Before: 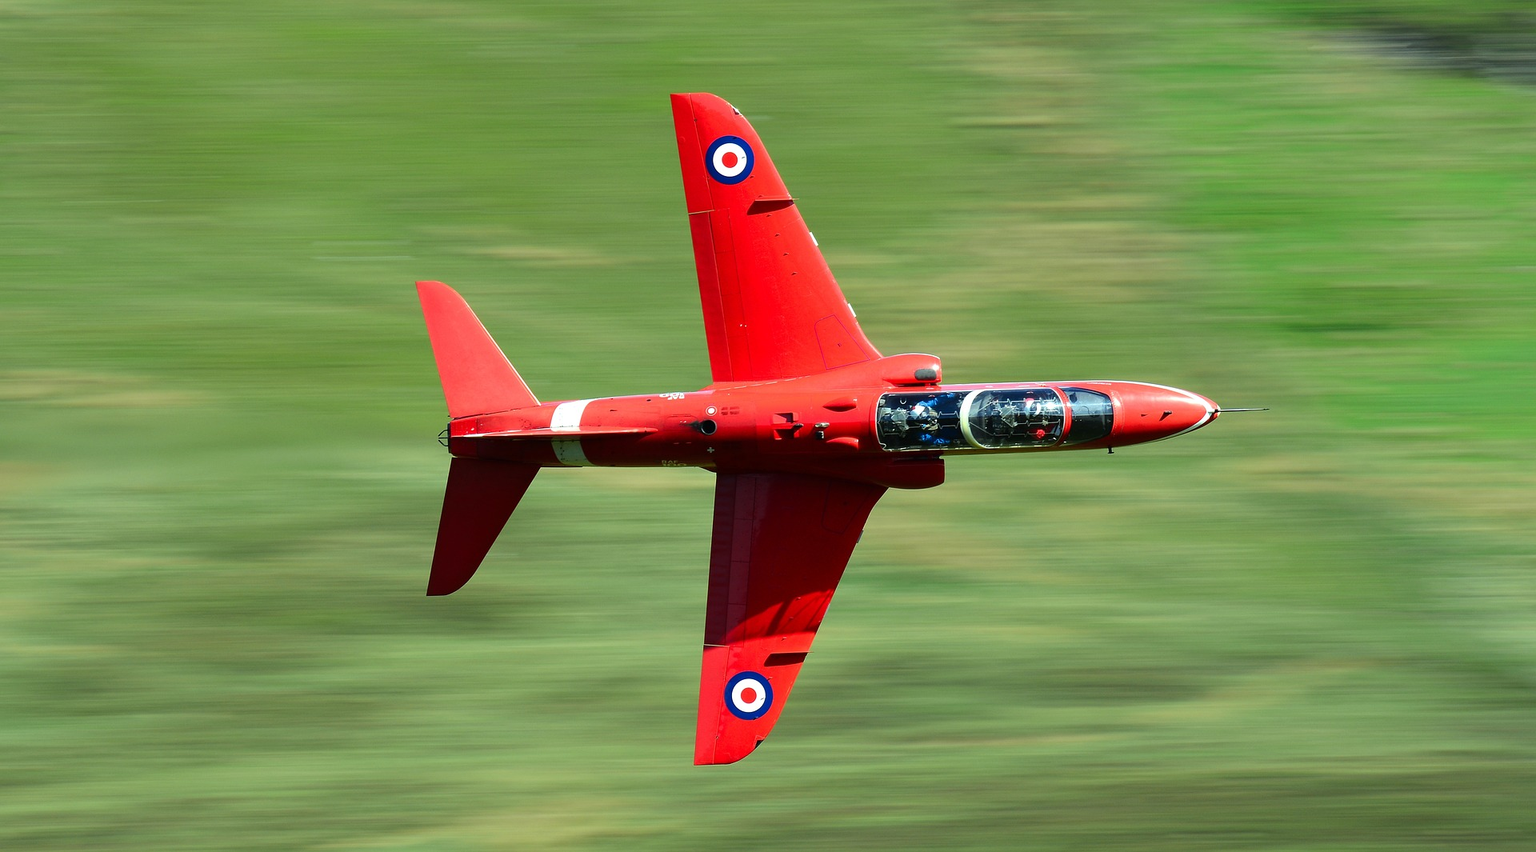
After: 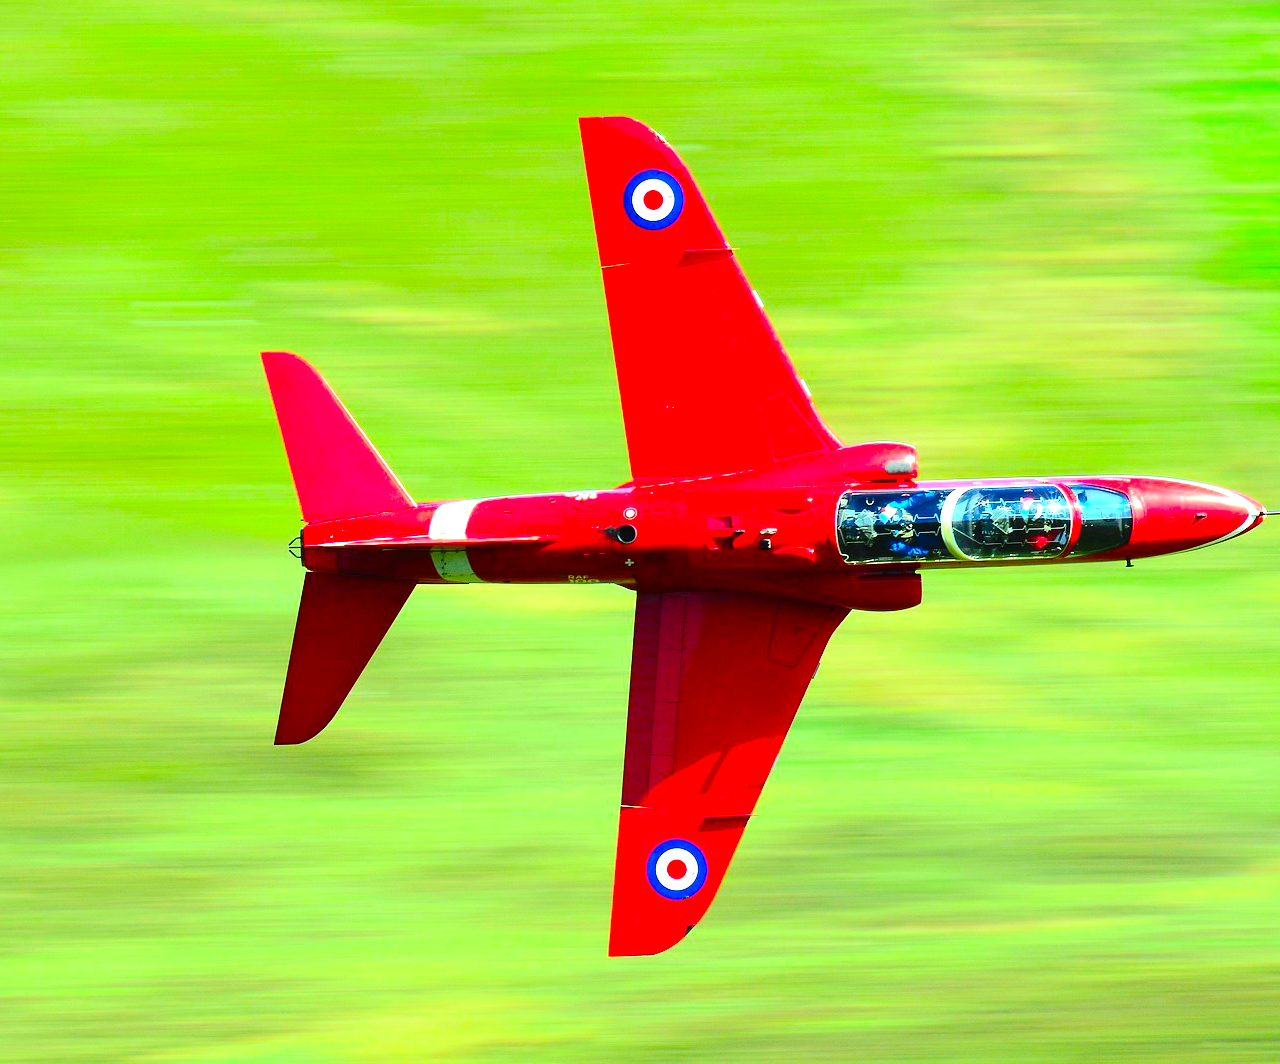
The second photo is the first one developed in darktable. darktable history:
tone curve: curves: ch0 [(0, 0) (0.003, 0.005) (0.011, 0.006) (0.025, 0.013) (0.044, 0.027) (0.069, 0.042) (0.1, 0.06) (0.136, 0.085) (0.177, 0.118) (0.224, 0.171) (0.277, 0.239) (0.335, 0.314) (0.399, 0.394) (0.468, 0.473) (0.543, 0.552) (0.623, 0.64) (0.709, 0.718) (0.801, 0.801) (0.898, 0.882) (1, 1)], preserve colors none
contrast brightness saturation: contrast 0.2, brightness 0.2, saturation 0.8
exposure: black level correction 0, exposure 1 EV, compensate exposure bias true, compensate highlight preservation false
crop and rotate: left 13.537%, right 19.796%
